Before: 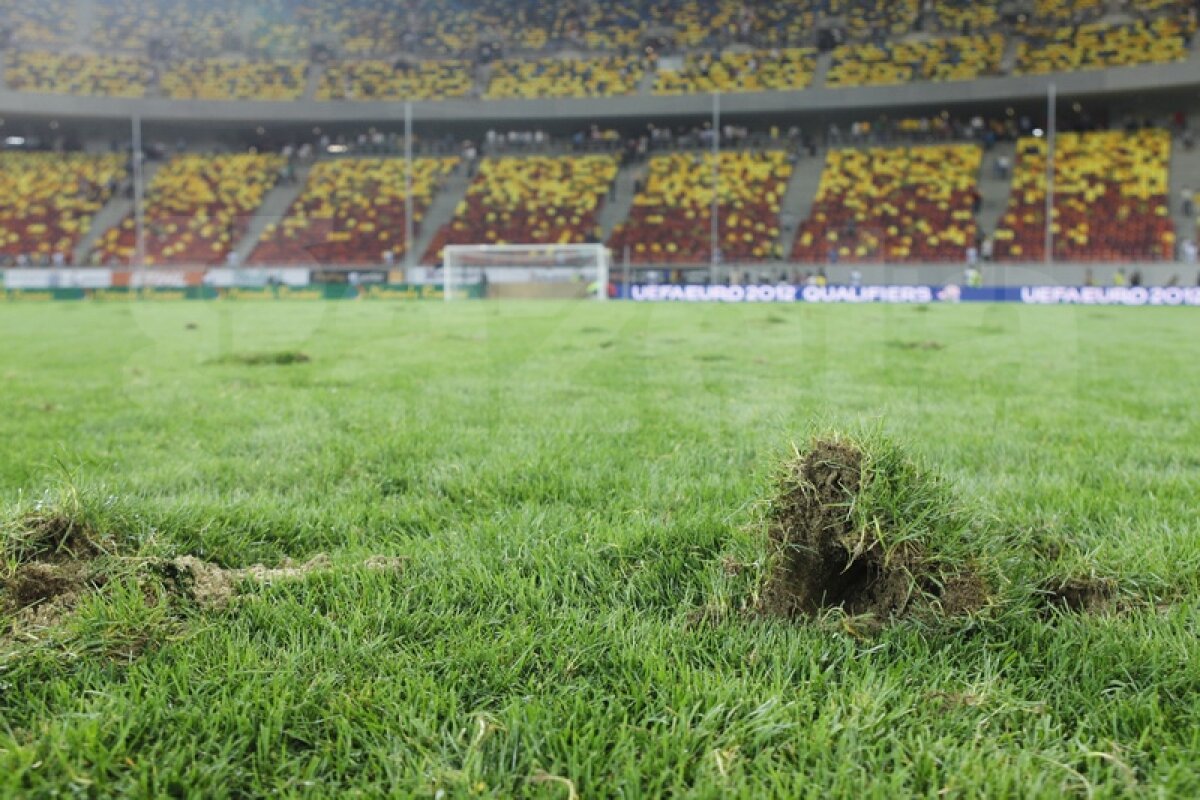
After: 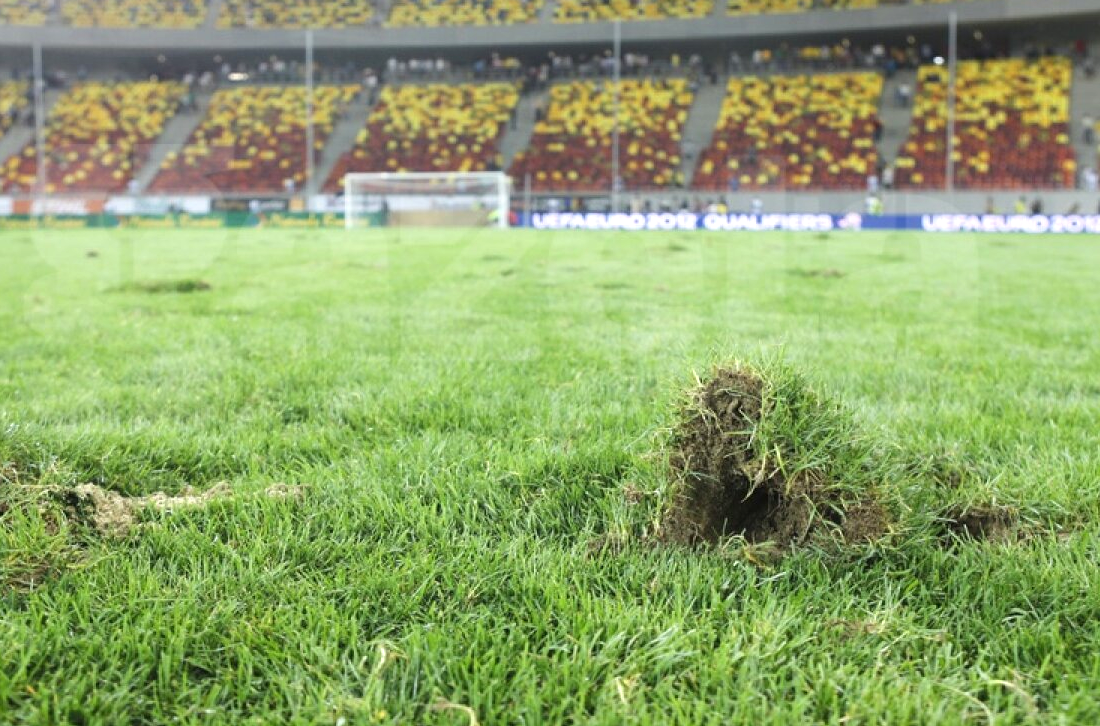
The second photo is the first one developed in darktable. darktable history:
crop and rotate: left 8.262%, top 9.226%
exposure: black level correction 0, exposure 0.5 EV, compensate highlight preservation false
